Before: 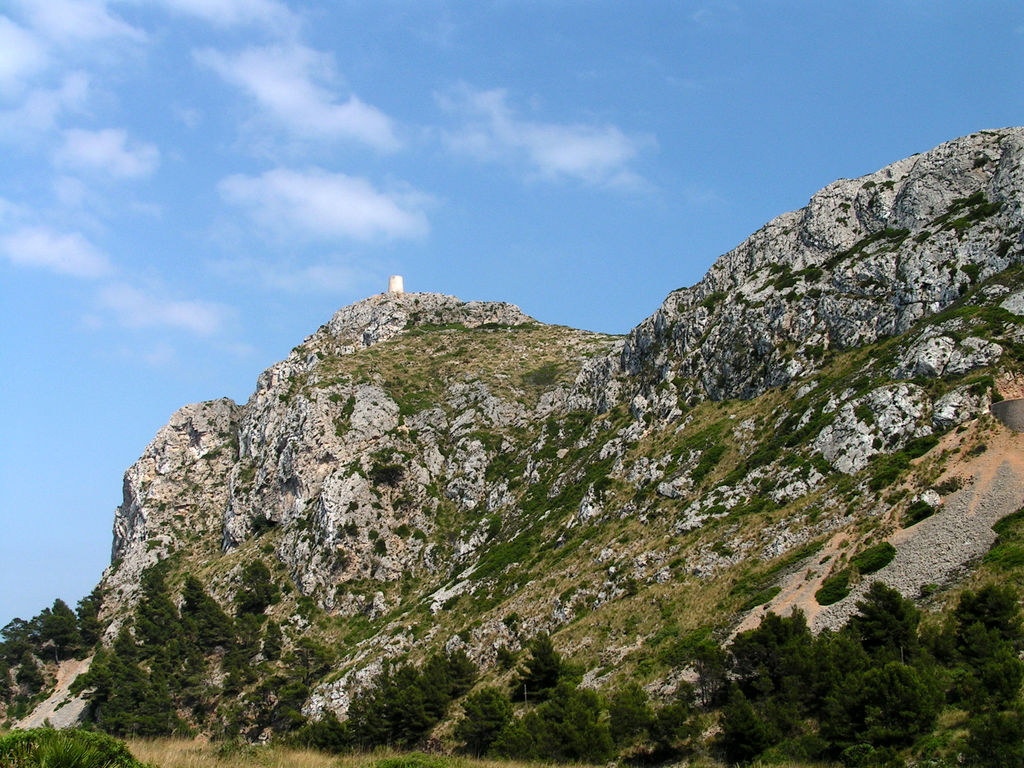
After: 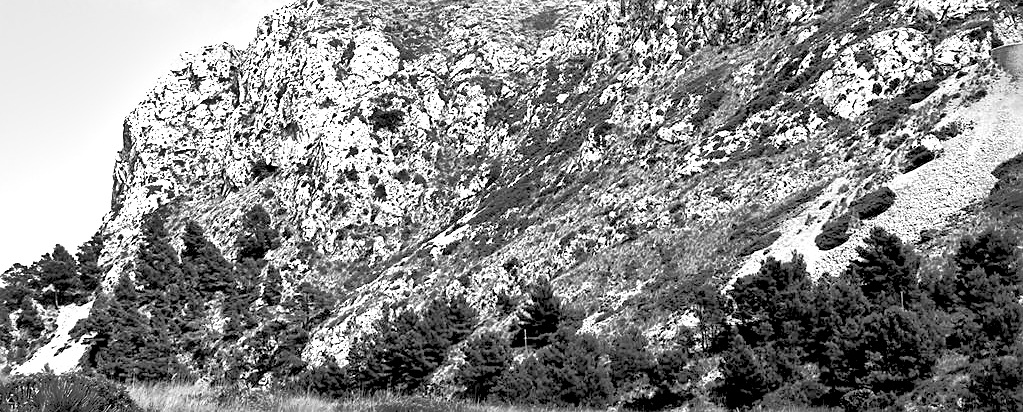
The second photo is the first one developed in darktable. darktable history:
exposure: black level correction 0, exposure 1.1 EV, compensate exposure bias true, compensate highlight preservation false
crop and rotate: top 46.237%
shadows and highlights: shadows 49, highlights -41, soften with gaussian
monochrome: a -11.7, b 1.62, size 0.5, highlights 0.38
sharpen: on, module defaults
rgb levels: levels [[0.029, 0.461, 0.922], [0, 0.5, 1], [0, 0.5, 1]]
color balance rgb: perceptual saturation grading › global saturation 25%, perceptual brilliance grading › mid-tones 10%, perceptual brilliance grading › shadows 15%, global vibrance 20%
